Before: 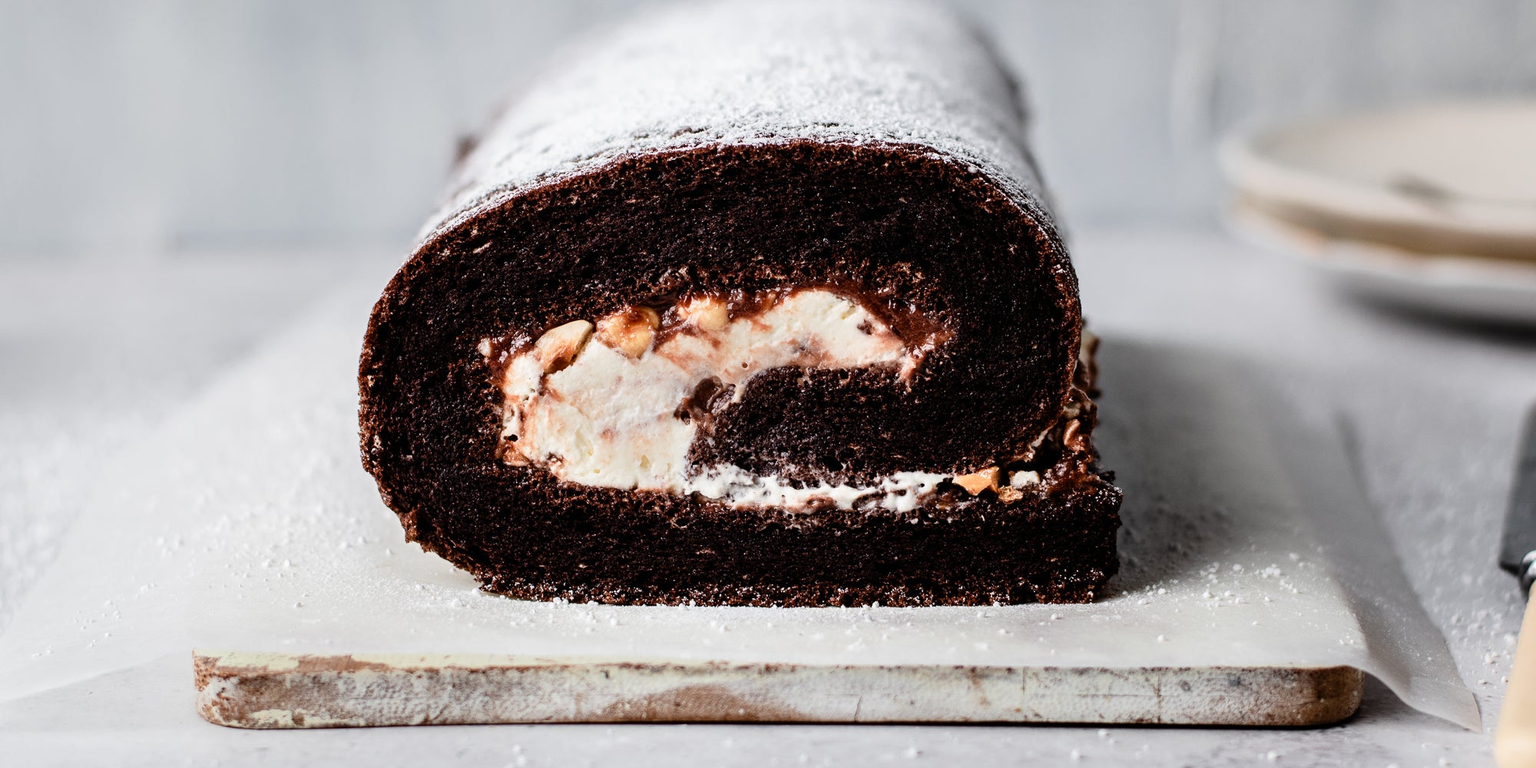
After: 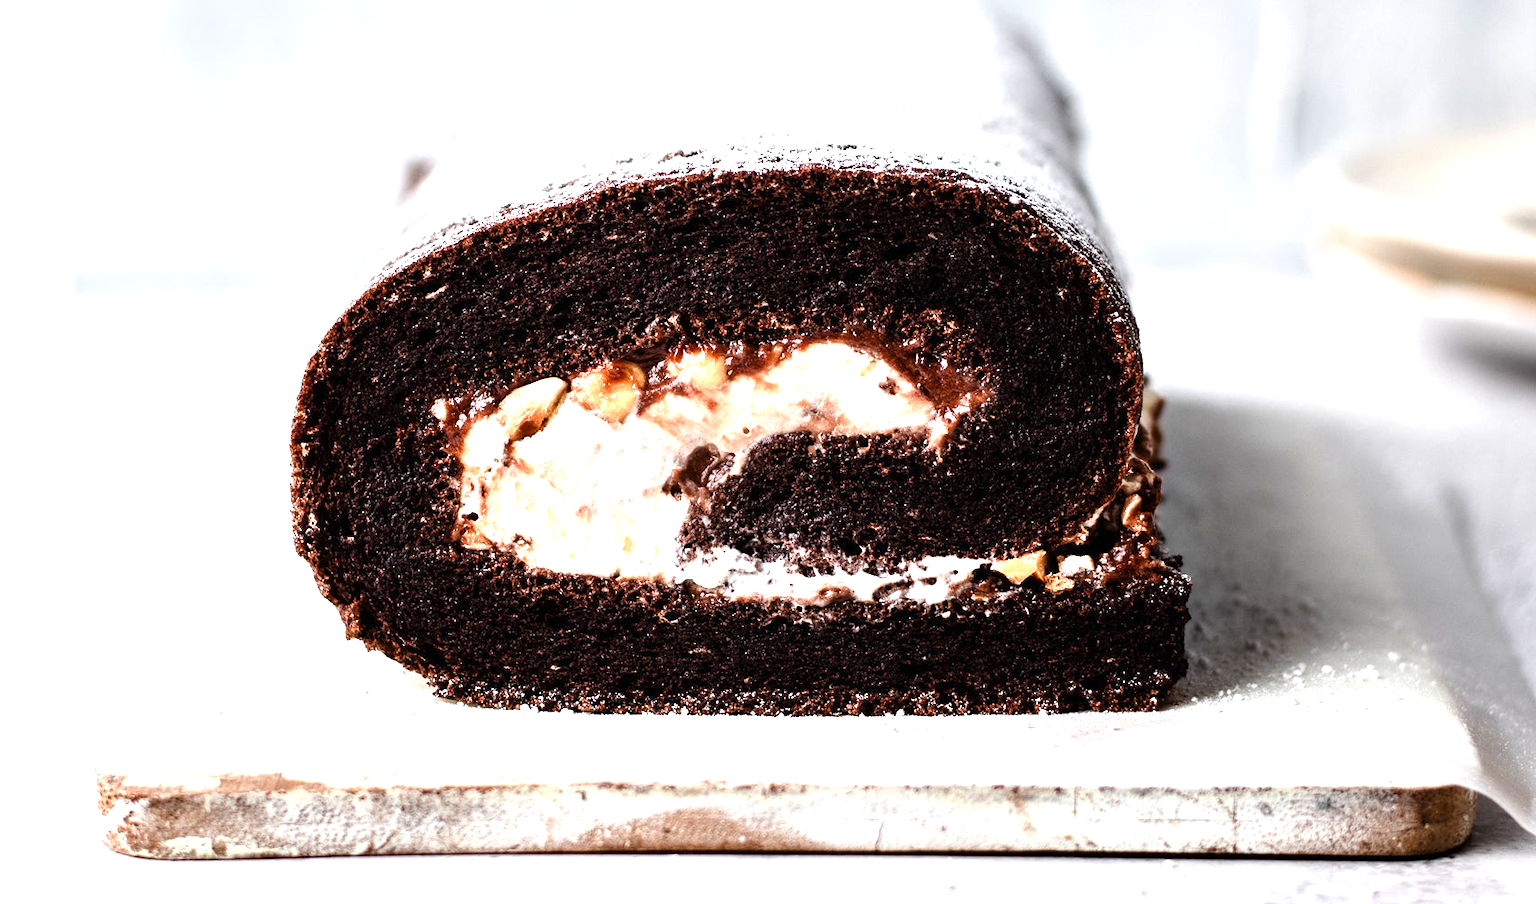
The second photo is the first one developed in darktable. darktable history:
crop: left 7.343%, right 7.823%
exposure: exposure 1 EV, compensate exposure bias true, compensate highlight preservation false
